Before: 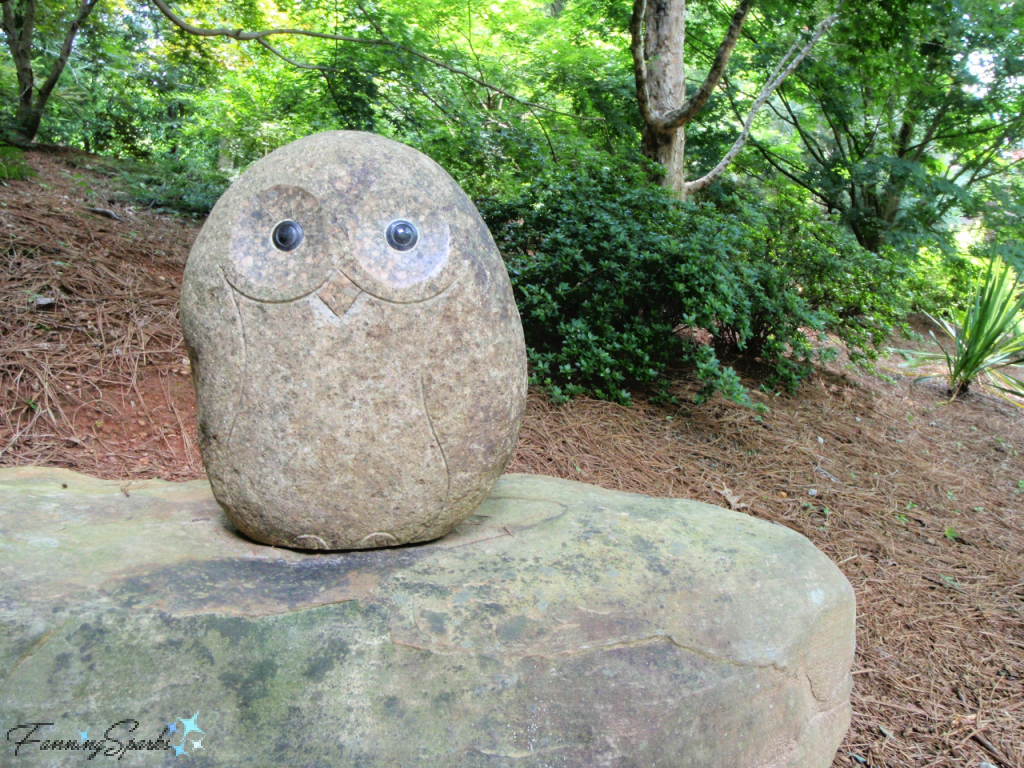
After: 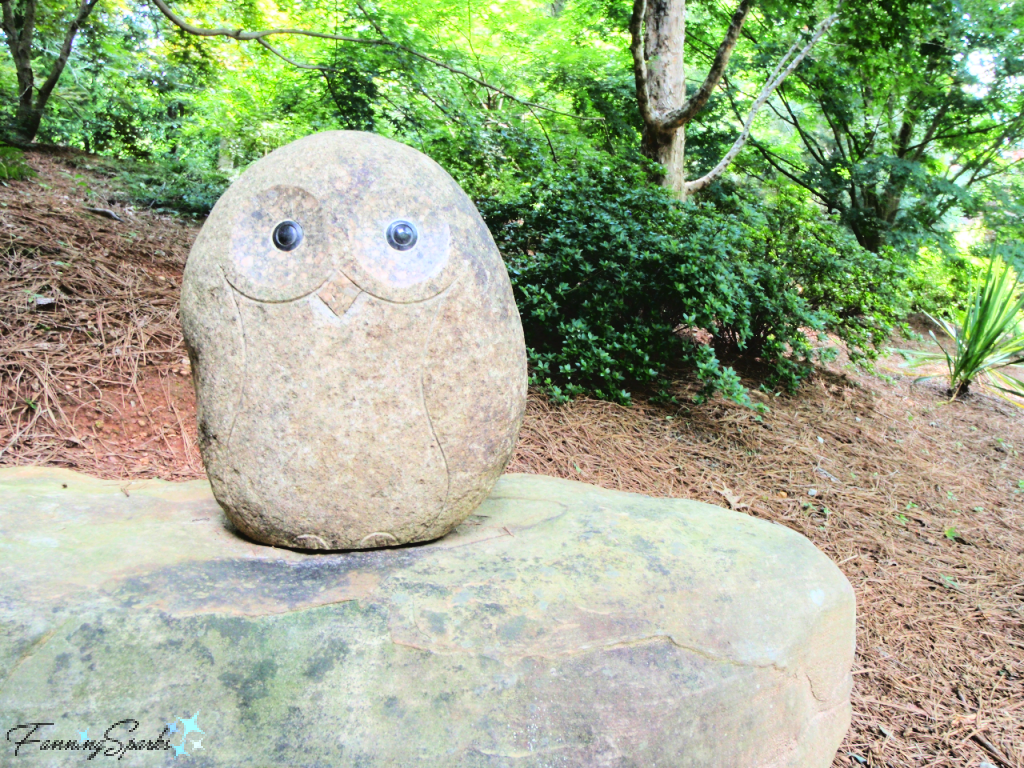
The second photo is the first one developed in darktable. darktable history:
tone curve: curves: ch0 [(0, 0.026) (0.184, 0.172) (0.391, 0.468) (0.446, 0.56) (0.605, 0.758) (0.831, 0.931) (0.992, 1)]; ch1 [(0, 0) (0.437, 0.447) (0.501, 0.502) (0.538, 0.539) (0.574, 0.589) (0.617, 0.64) (0.699, 0.749) (0.859, 0.919) (1, 1)]; ch2 [(0, 0) (0.33, 0.301) (0.421, 0.443) (0.447, 0.482) (0.499, 0.509) (0.538, 0.564) (0.585, 0.615) (0.664, 0.664) (1, 1)], color space Lab, linked channels, preserve colors none
